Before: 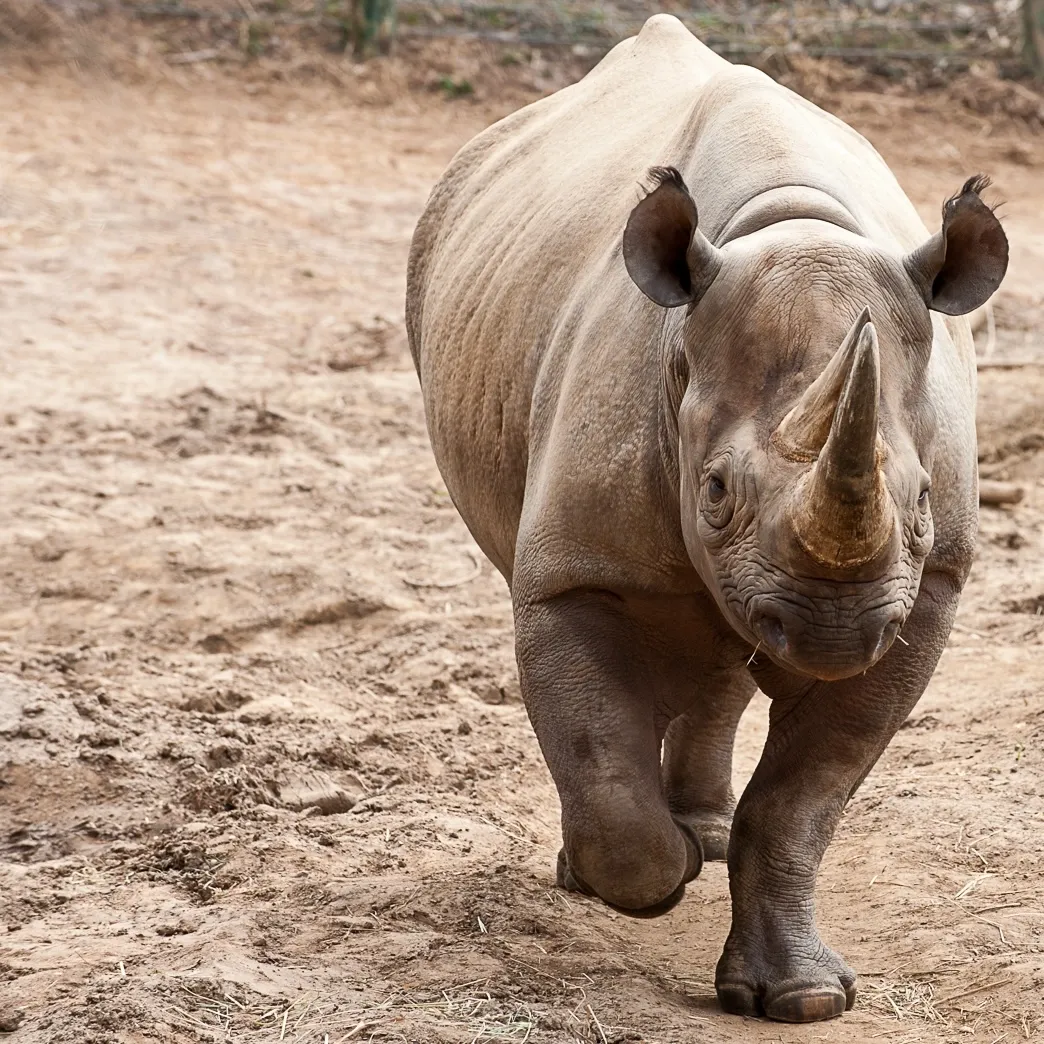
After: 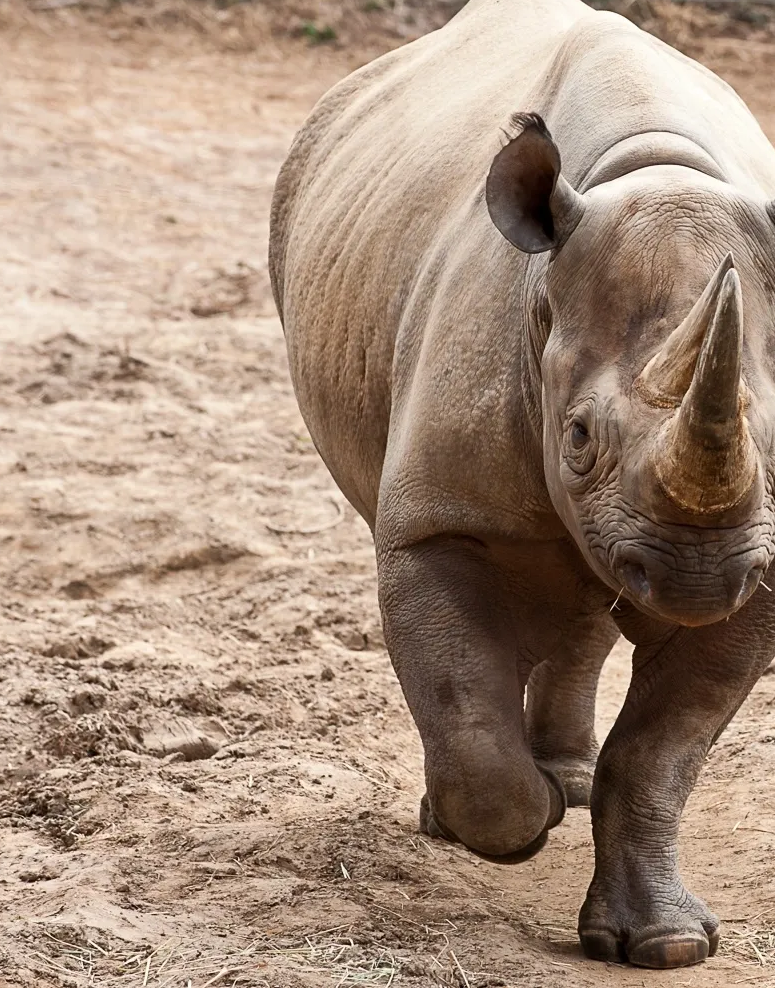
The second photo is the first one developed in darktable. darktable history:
crop and rotate: left 13.211%, top 5.302%, right 12.521%
